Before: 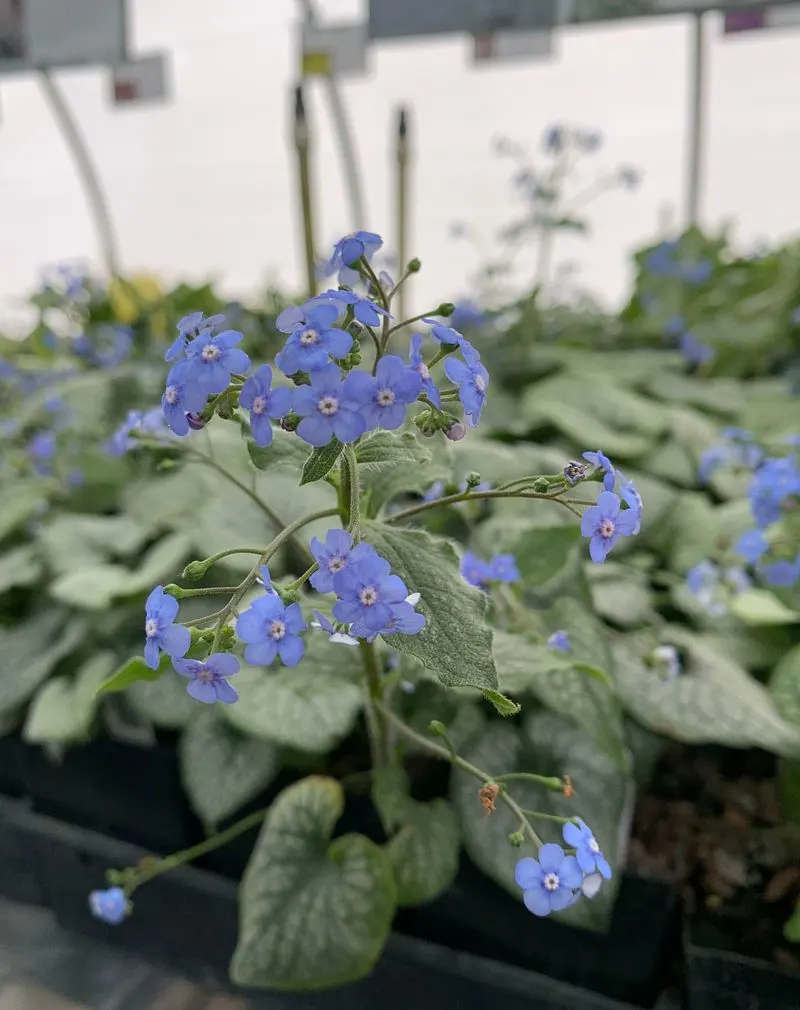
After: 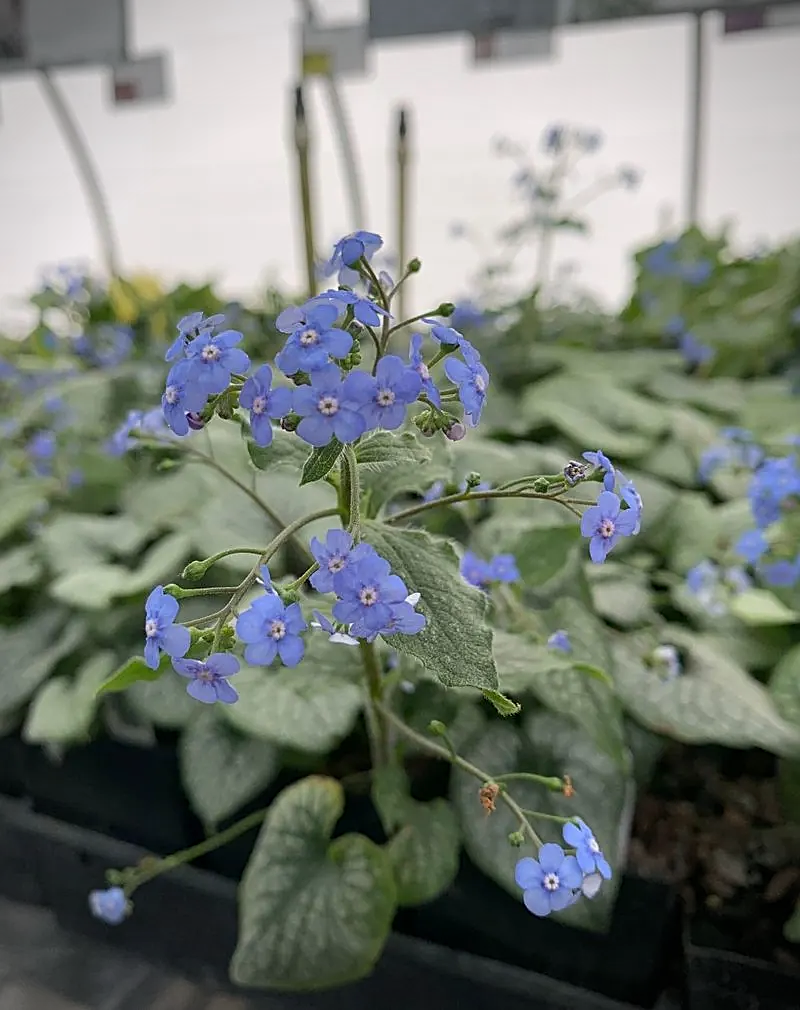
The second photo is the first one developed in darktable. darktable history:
vignetting: saturation -0.649
sharpen: on, module defaults
